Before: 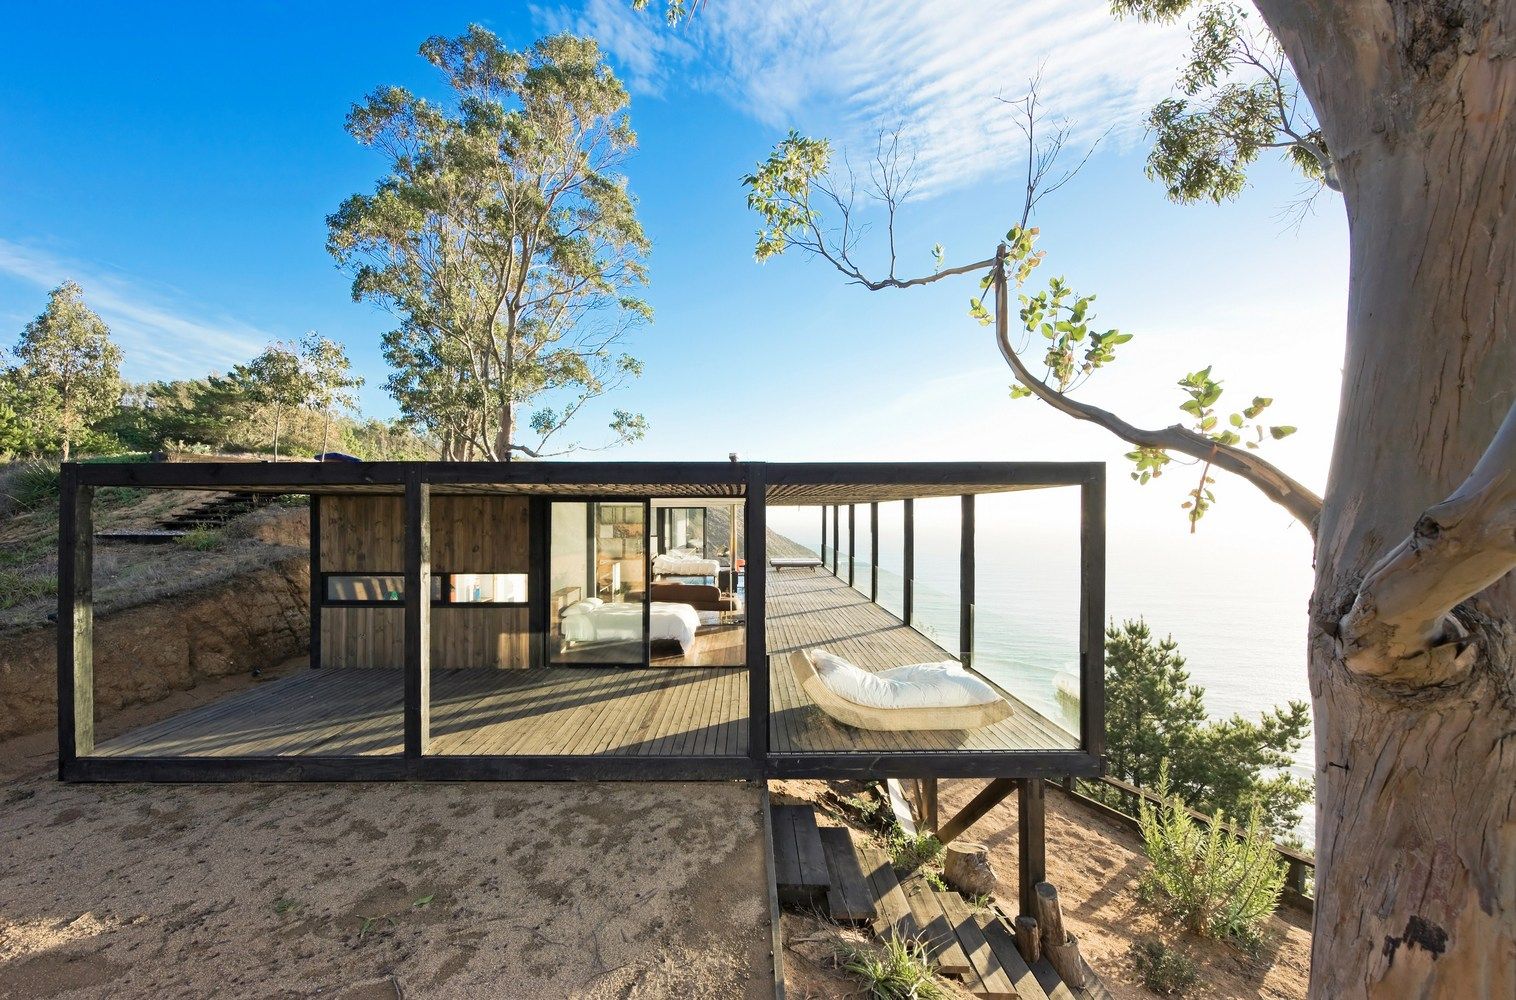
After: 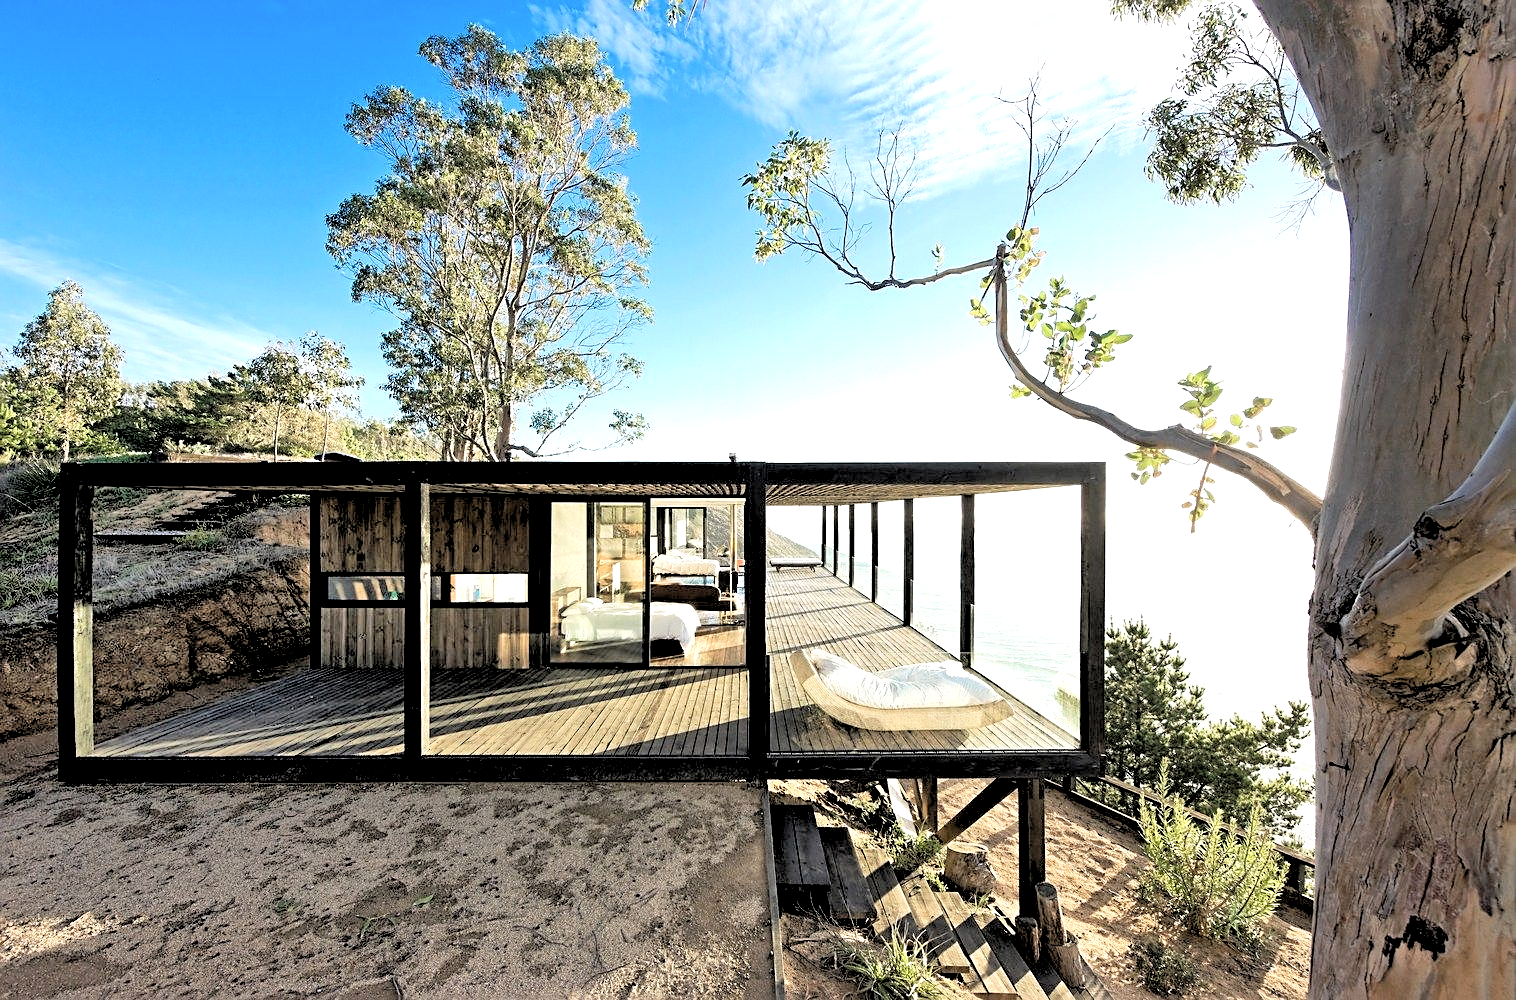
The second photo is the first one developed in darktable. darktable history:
shadows and highlights: radius 110.86, shadows 51.09, white point adjustment 9.16, highlights -4.17, highlights color adjustment 32.2%, soften with gaussian
rgb levels: levels [[0.029, 0.461, 0.922], [0, 0.5, 1], [0, 0.5, 1]]
sharpen: on, module defaults
